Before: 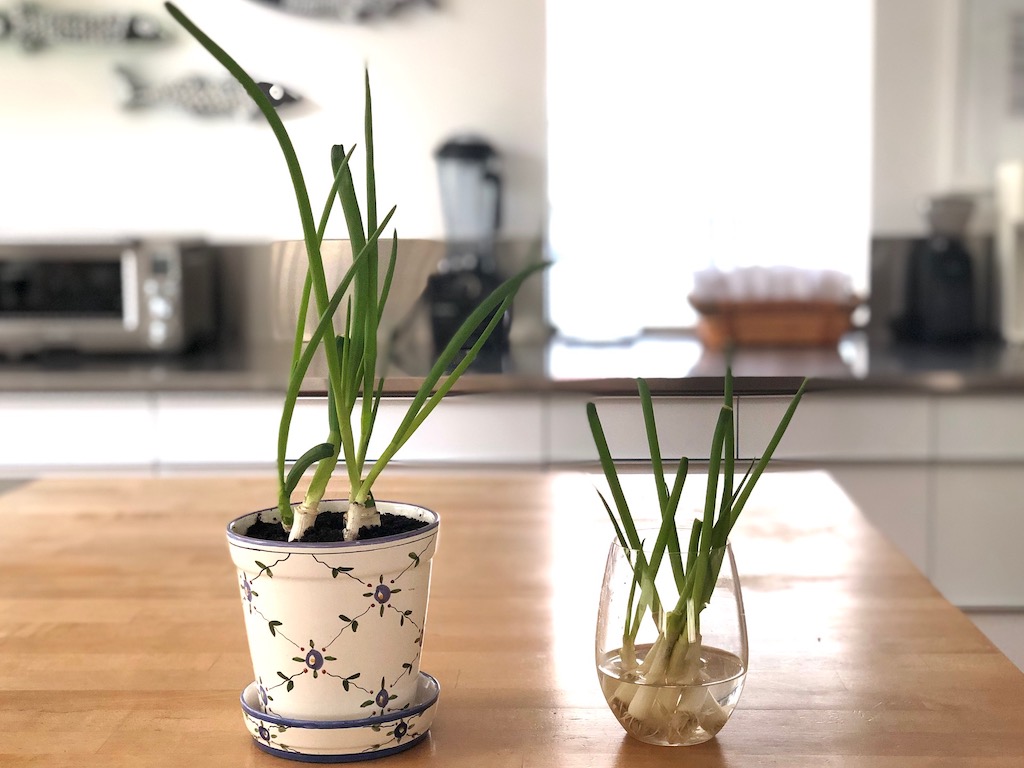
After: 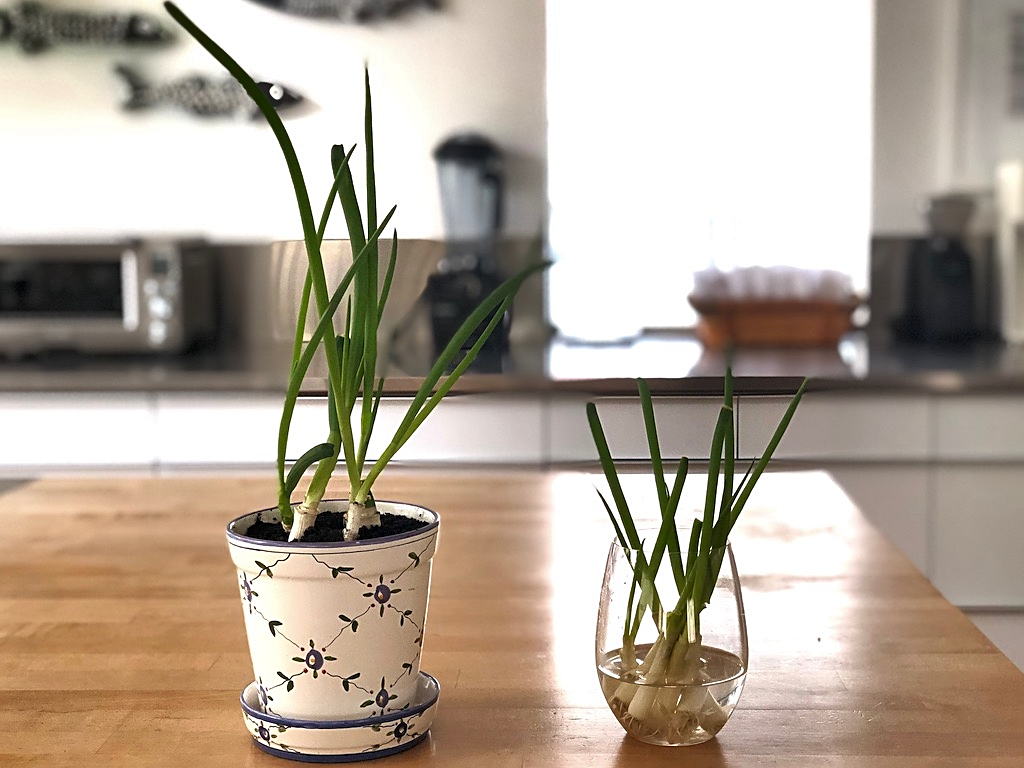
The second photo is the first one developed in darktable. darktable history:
shadows and highlights: radius 118.69, shadows 42.21, highlights -61.56, soften with gaussian
sharpen: on, module defaults
